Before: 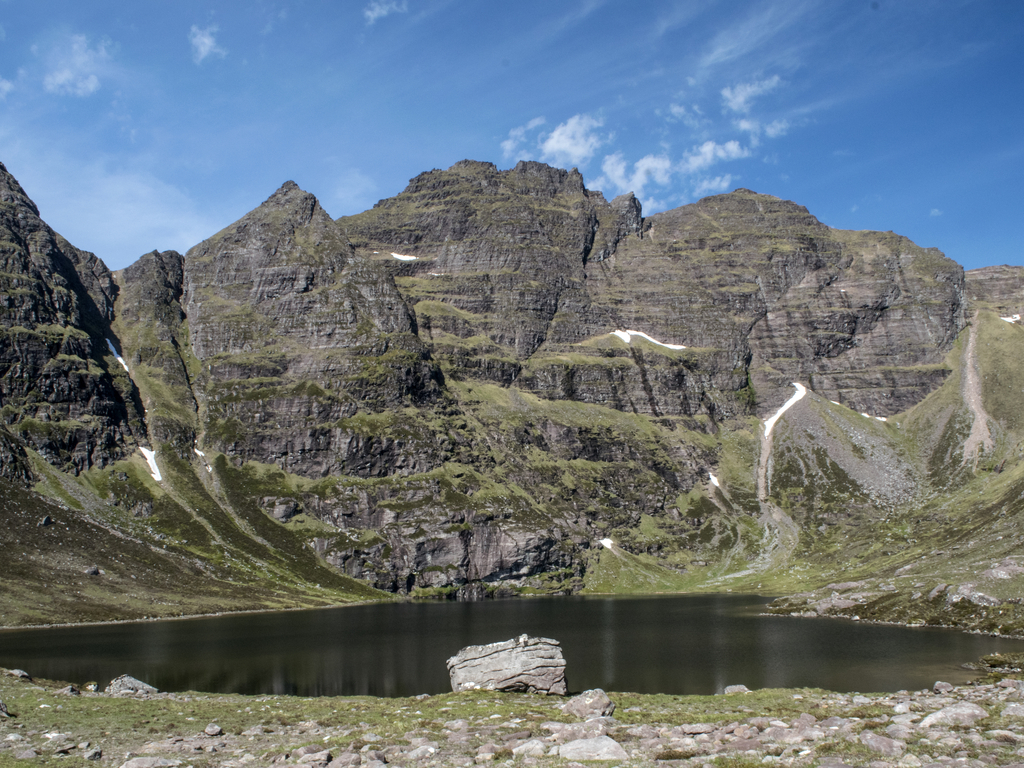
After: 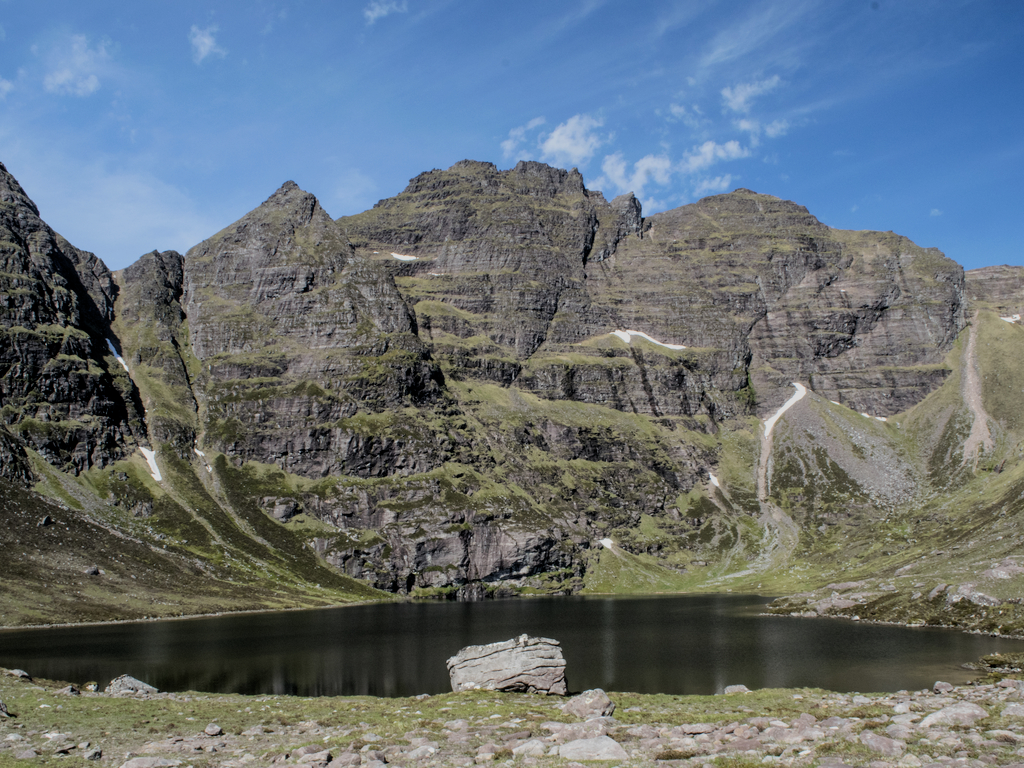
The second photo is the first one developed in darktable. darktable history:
filmic rgb: middle gray luminance 18.42%, black relative exposure -9 EV, white relative exposure 3.75 EV, threshold 6 EV, target black luminance 0%, hardness 4.85, latitude 67.35%, contrast 0.955, highlights saturation mix 20%, shadows ↔ highlights balance 21.36%, add noise in highlights 0, preserve chrominance luminance Y, color science v3 (2019), use custom middle-gray values true, iterations of high-quality reconstruction 0, contrast in highlights soft, enable highlight reconstruction true
